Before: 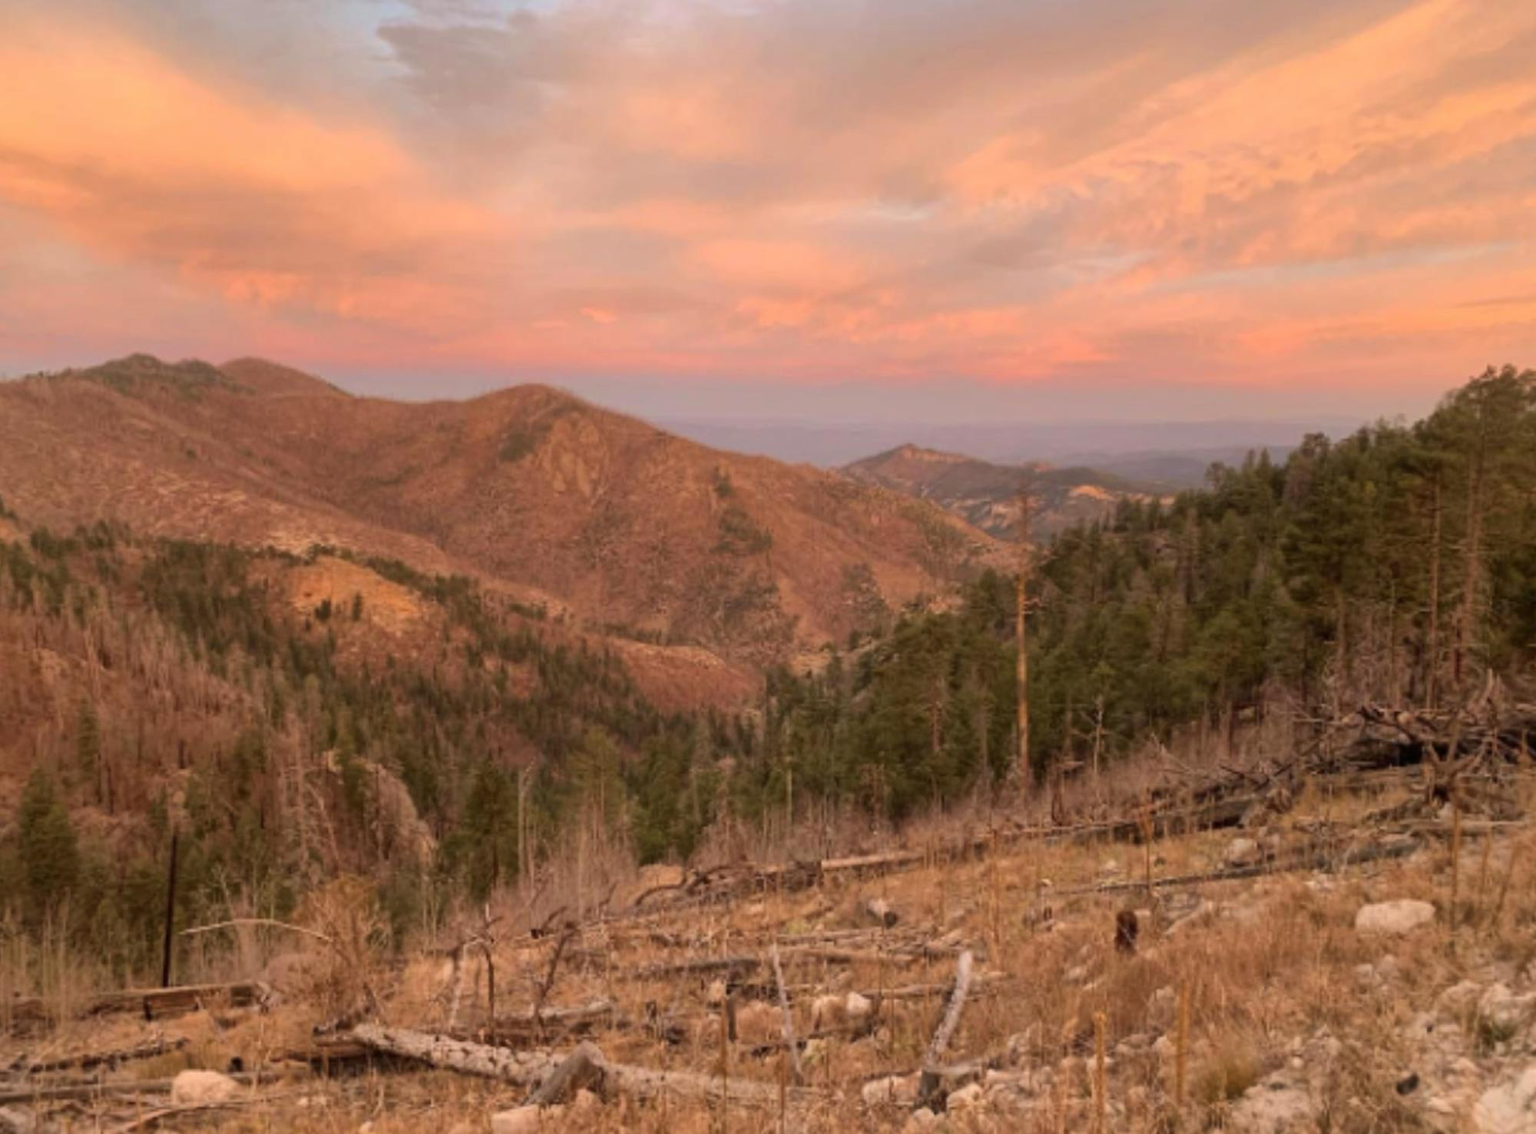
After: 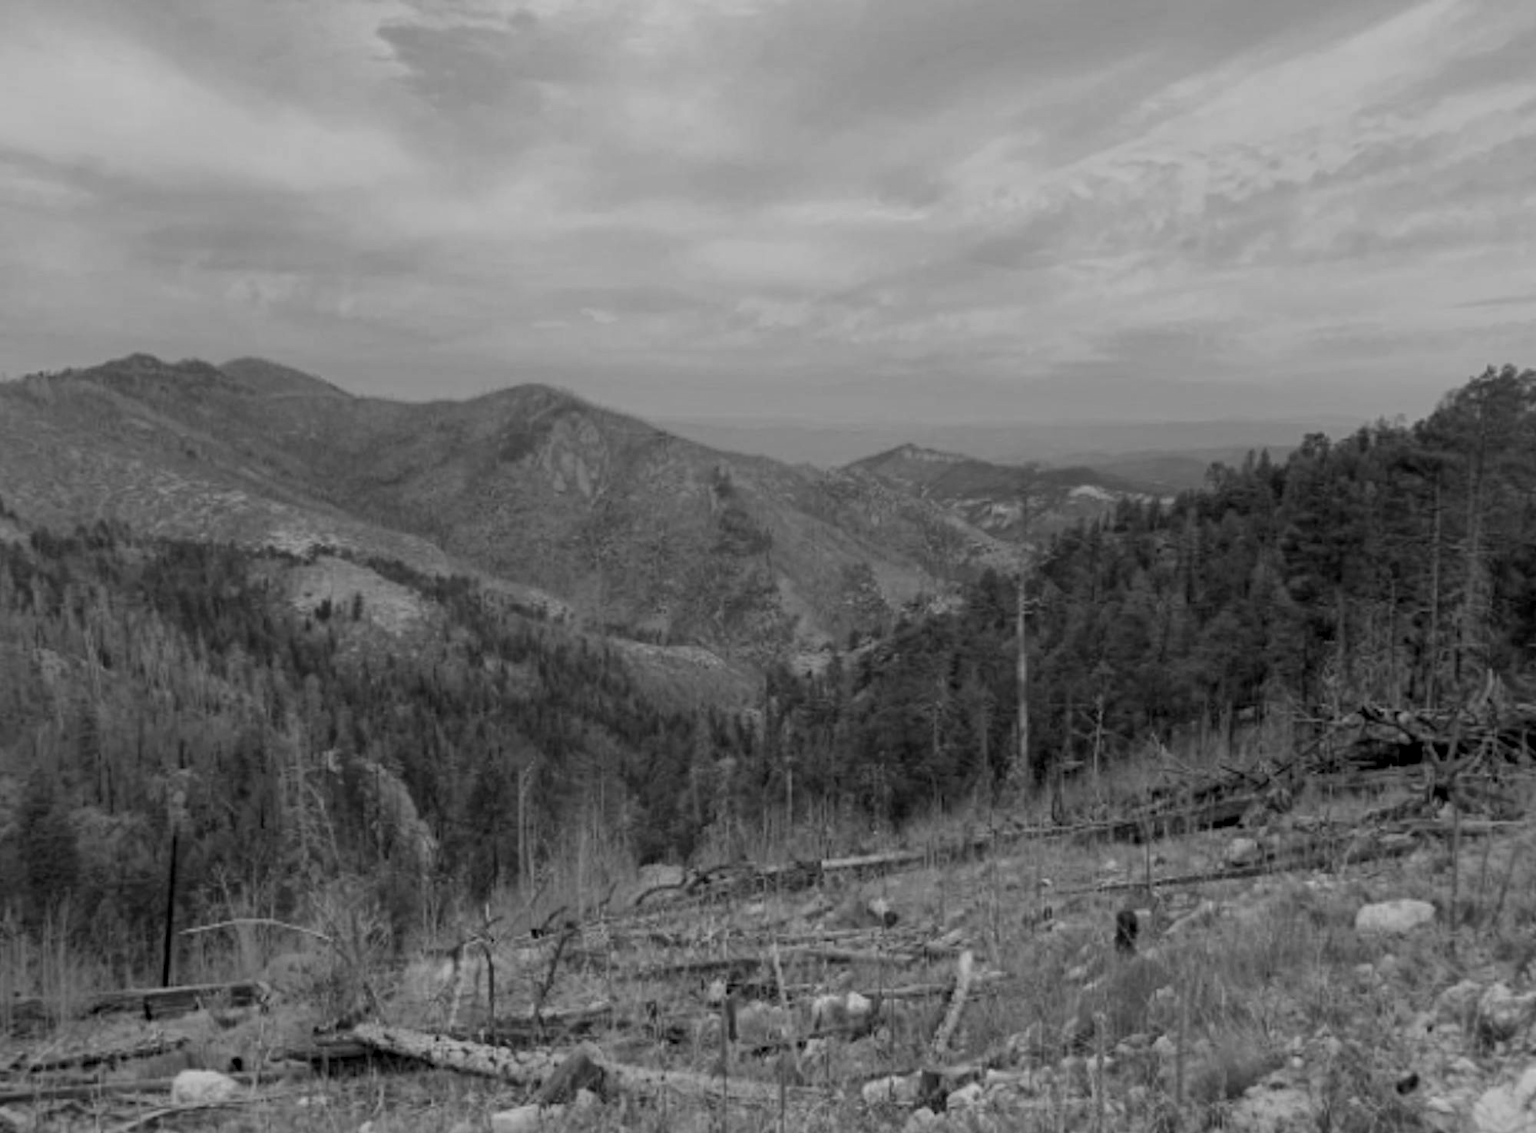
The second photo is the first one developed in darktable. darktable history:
monochrome: on, module defaults
exposure: black level correction 0.006, exposure -0.226 EV, compensate highlight preservation false
haze removal: compatibility mode true, adaptive false
